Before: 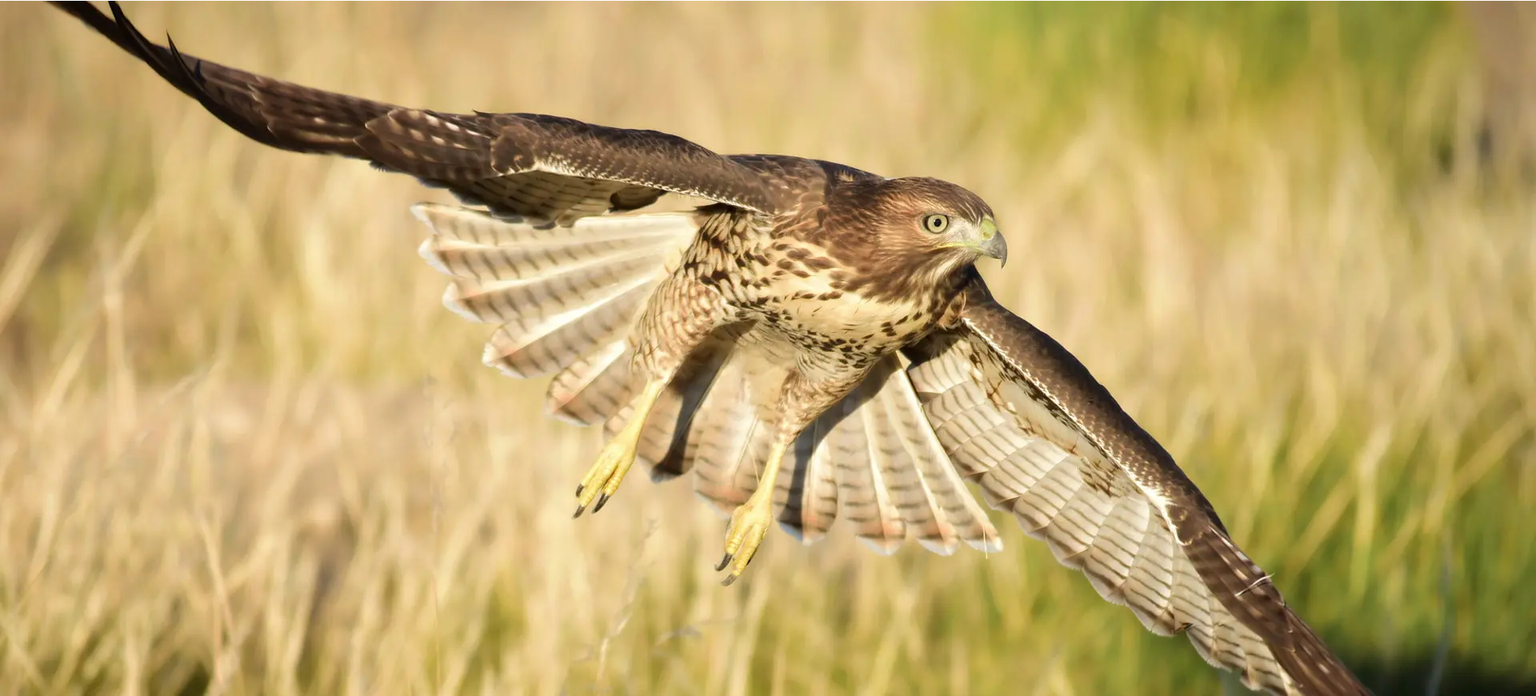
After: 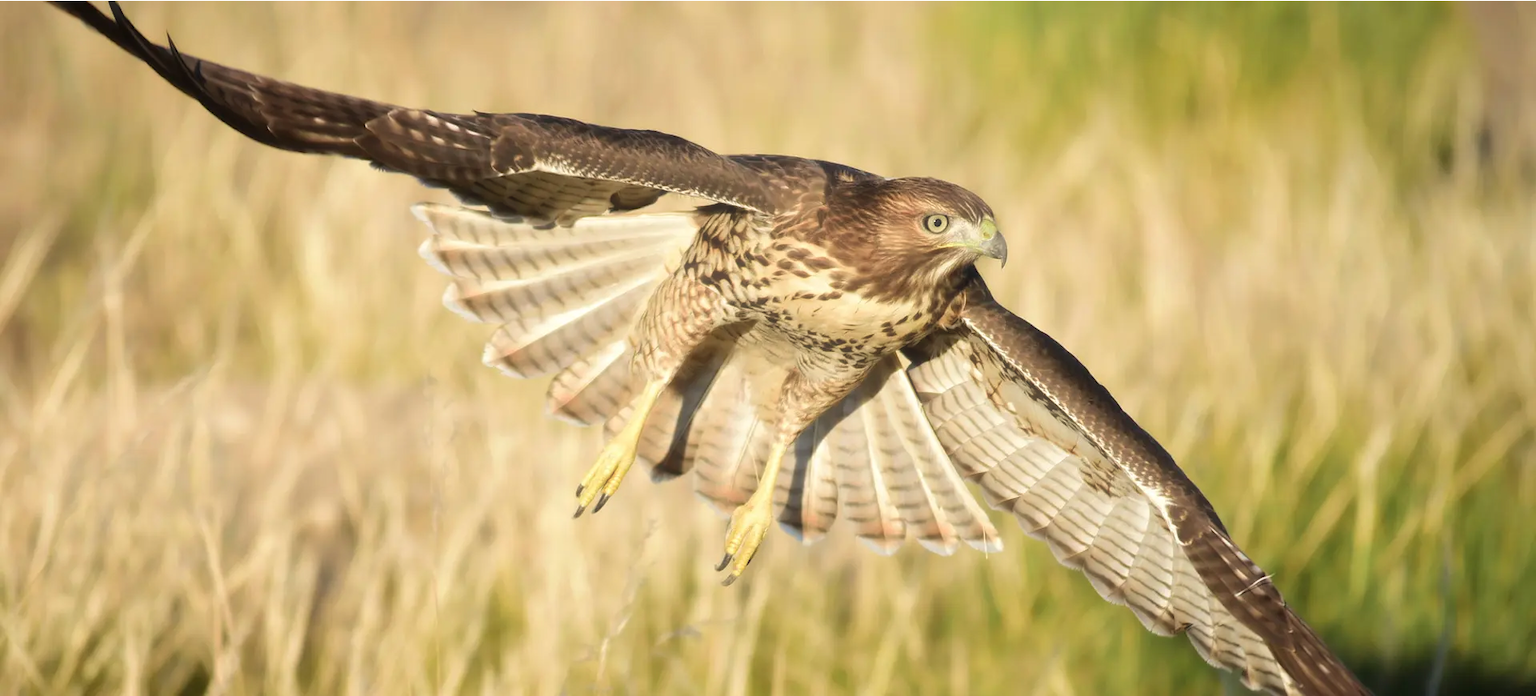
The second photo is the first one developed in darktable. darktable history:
haze removal: strength -0.09, adaptive false
bloom: size 15%, threshold 97%, strength 7%
